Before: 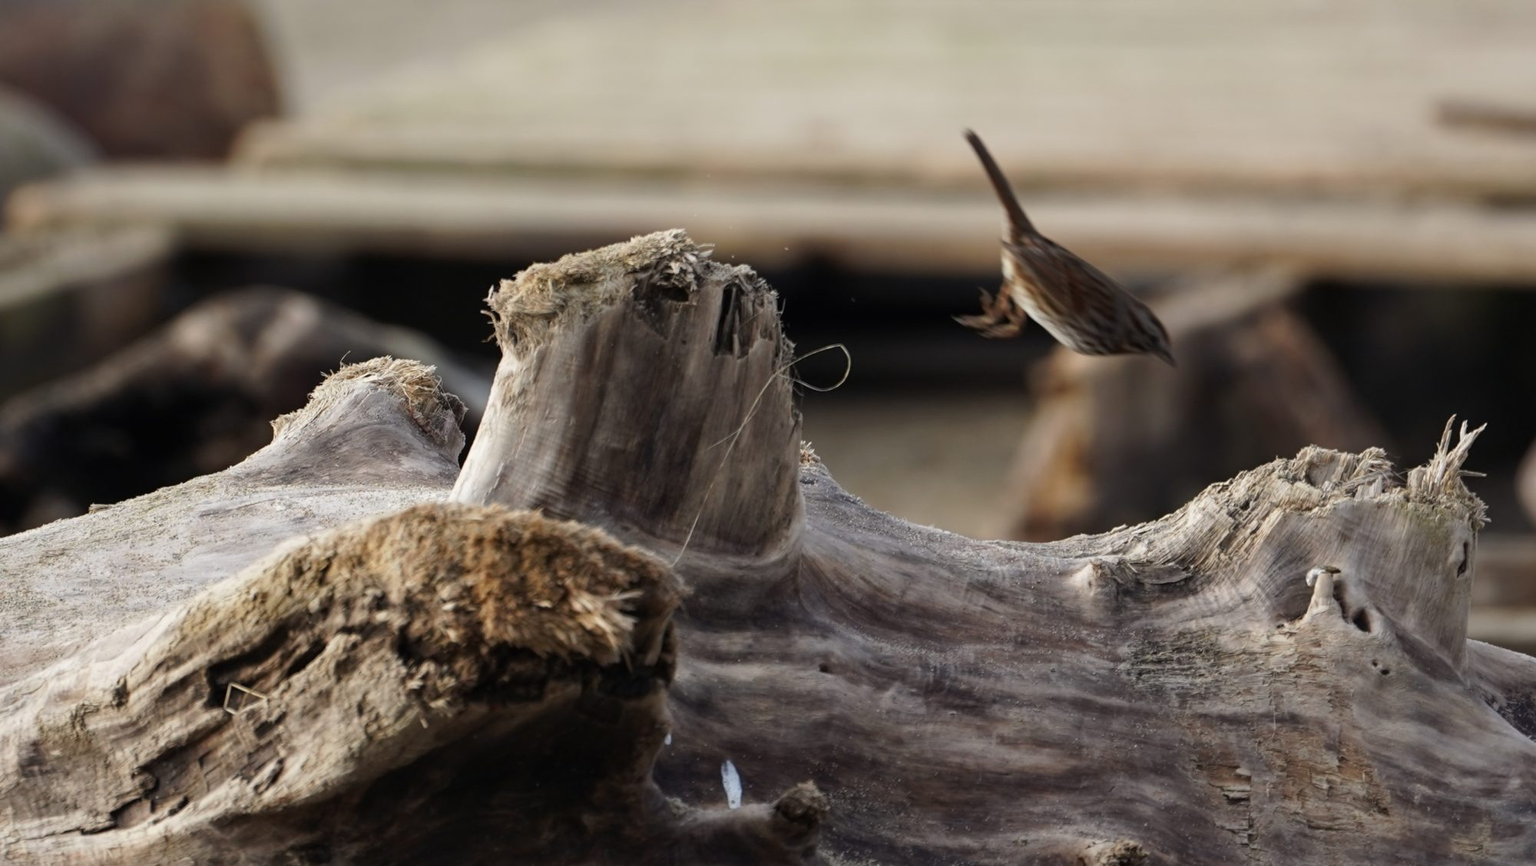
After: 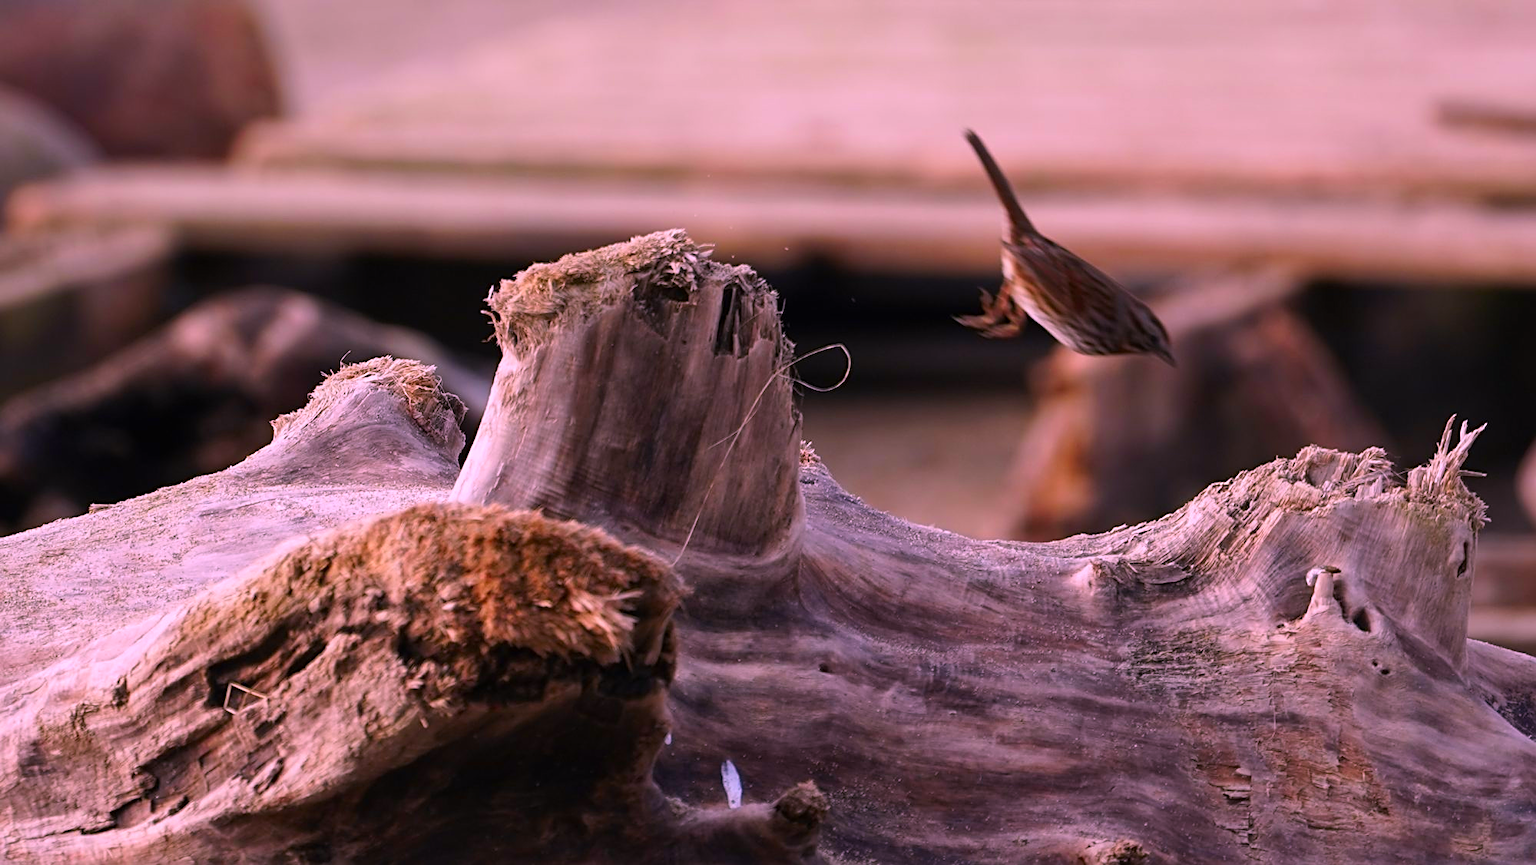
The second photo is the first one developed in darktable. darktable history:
color correction: highlights a* 19.11, highlights b* -12.15, saturation 1.67
local contrast: mode bilateral grid, contrast 15, coarseness 37, detail 105%, midtone range 0.2
sharpen: on, module defaults
